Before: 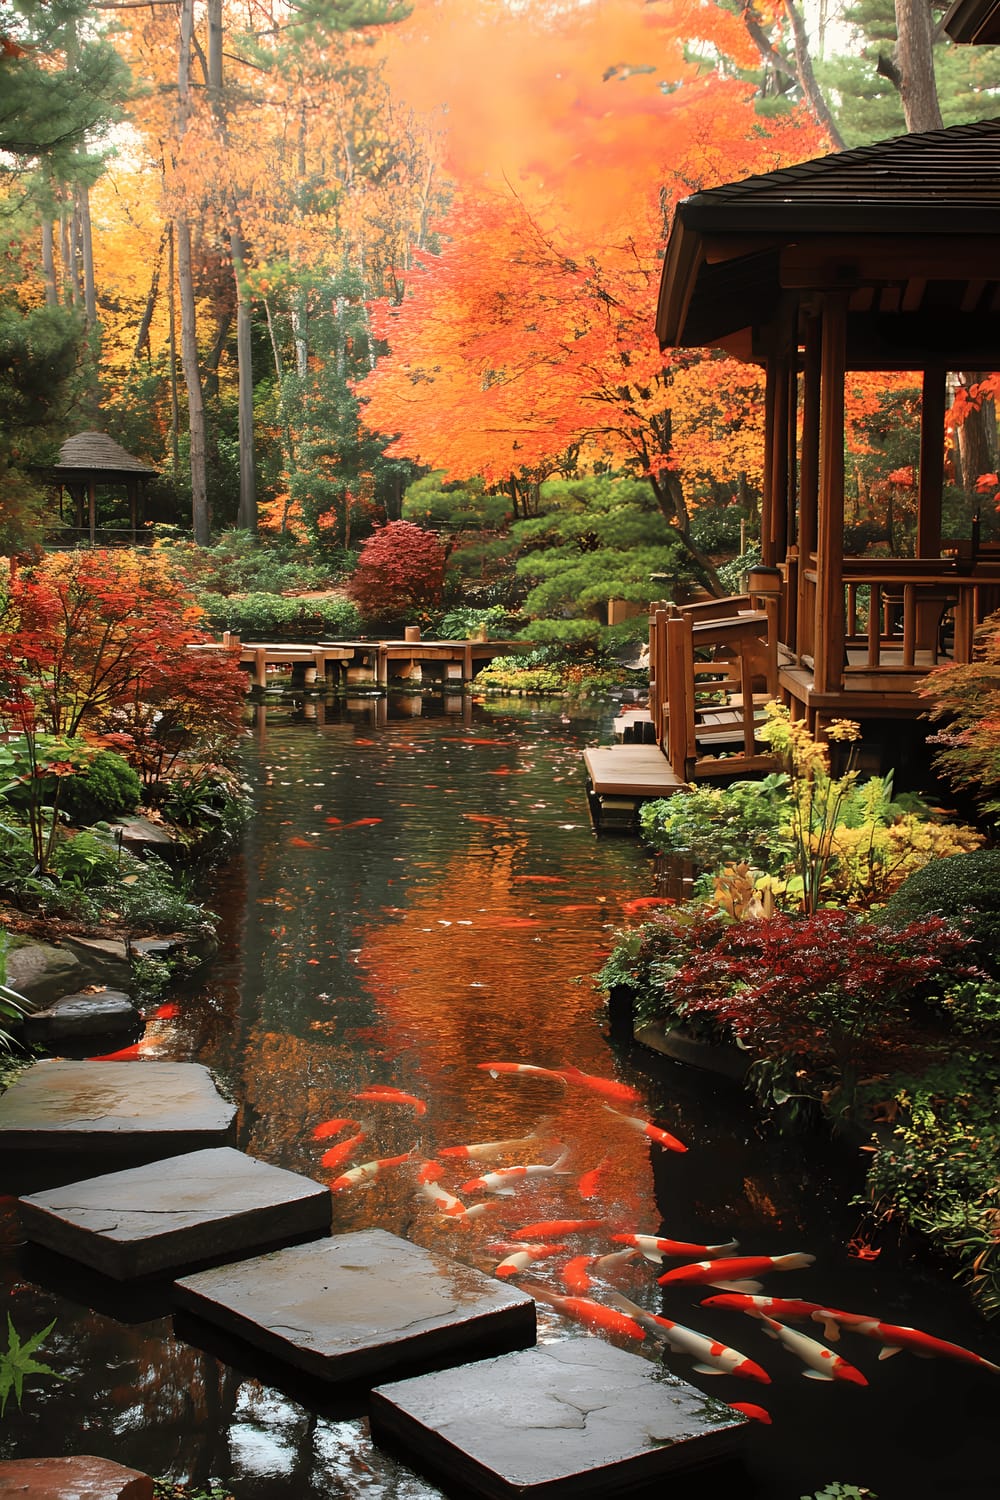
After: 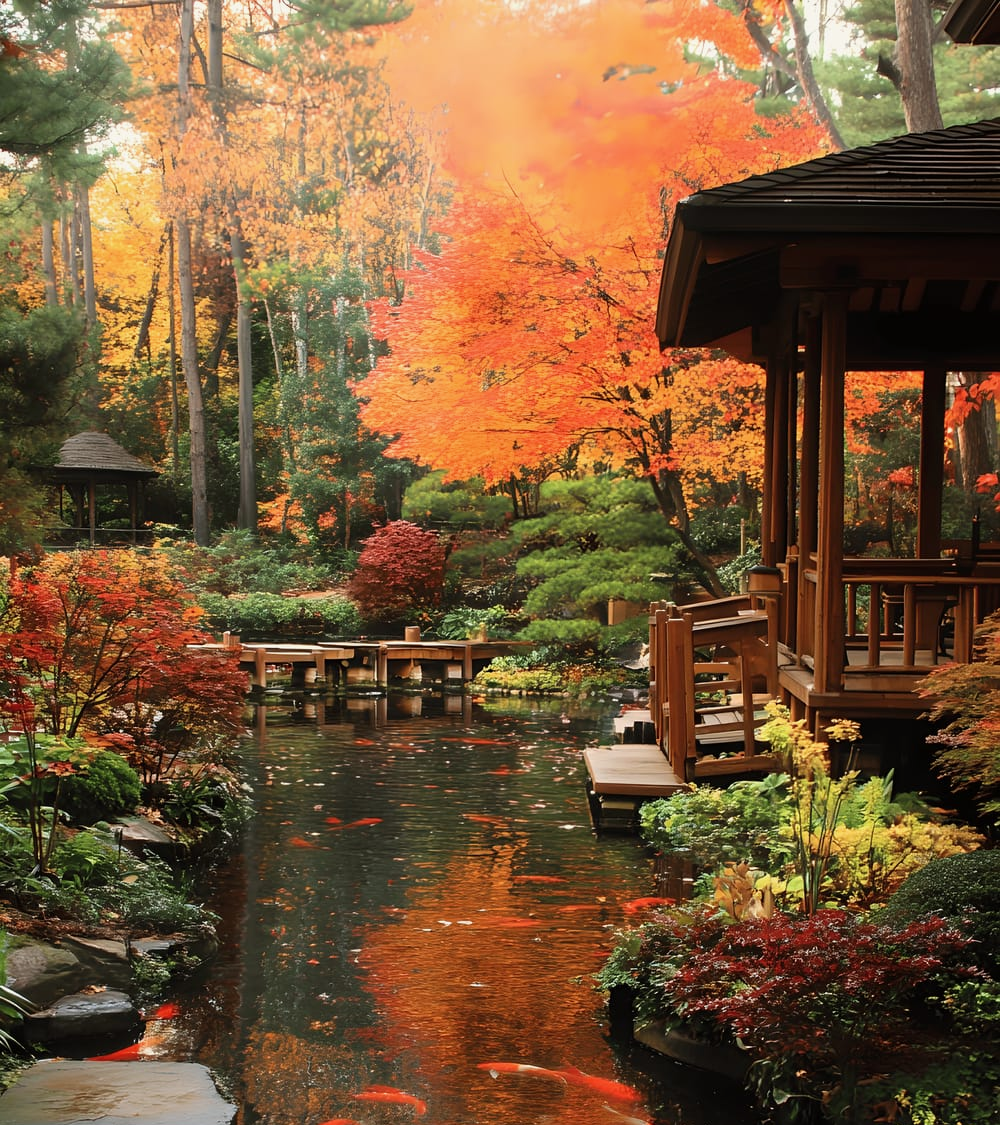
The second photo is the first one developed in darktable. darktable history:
crop: bottom 24.979%
levels: levels [0, 0.492, 0.984]
exposure: exposure -0.143 EV, compensate highlight preservation false
